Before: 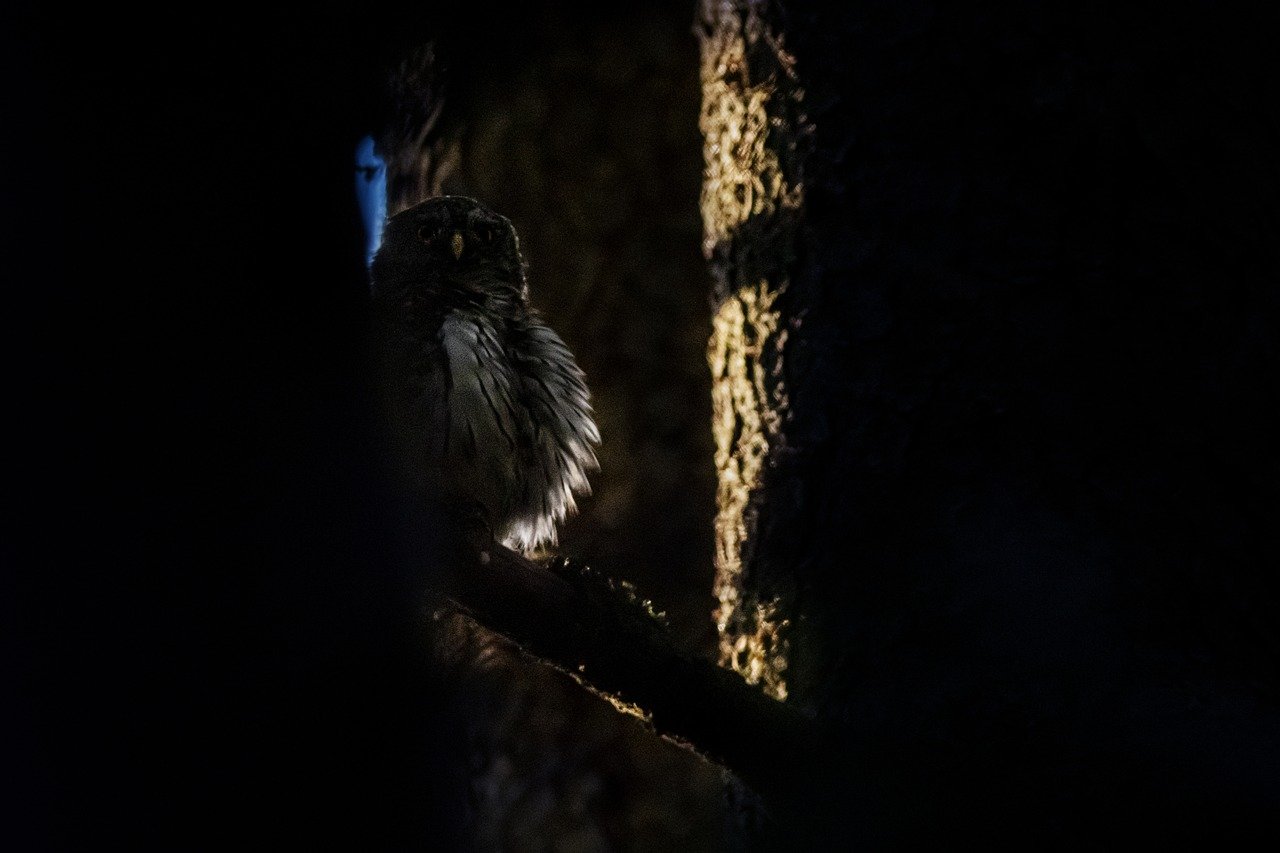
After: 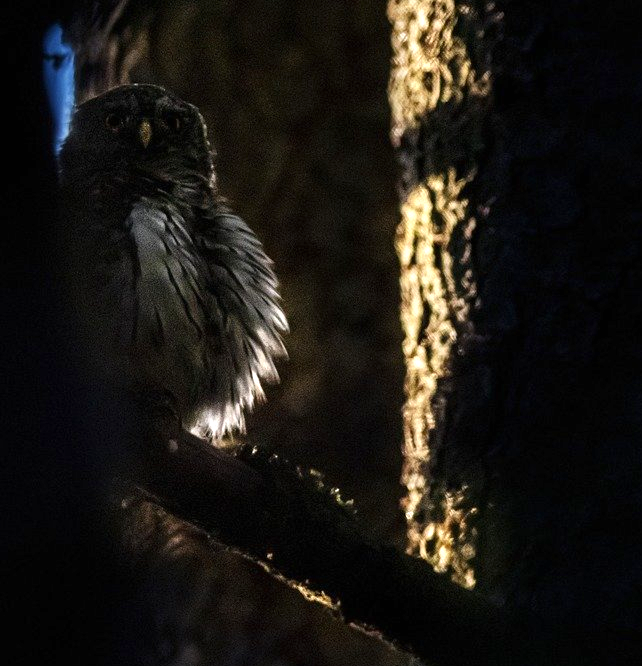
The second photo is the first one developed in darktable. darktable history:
crop and rotate: angle 0.017°, left 24.437%, top 13.207%, right 25.408%, bottom 8.716%
exposure: black level correction 0, exposure 0.698 EV, compensate highlight preservation false
